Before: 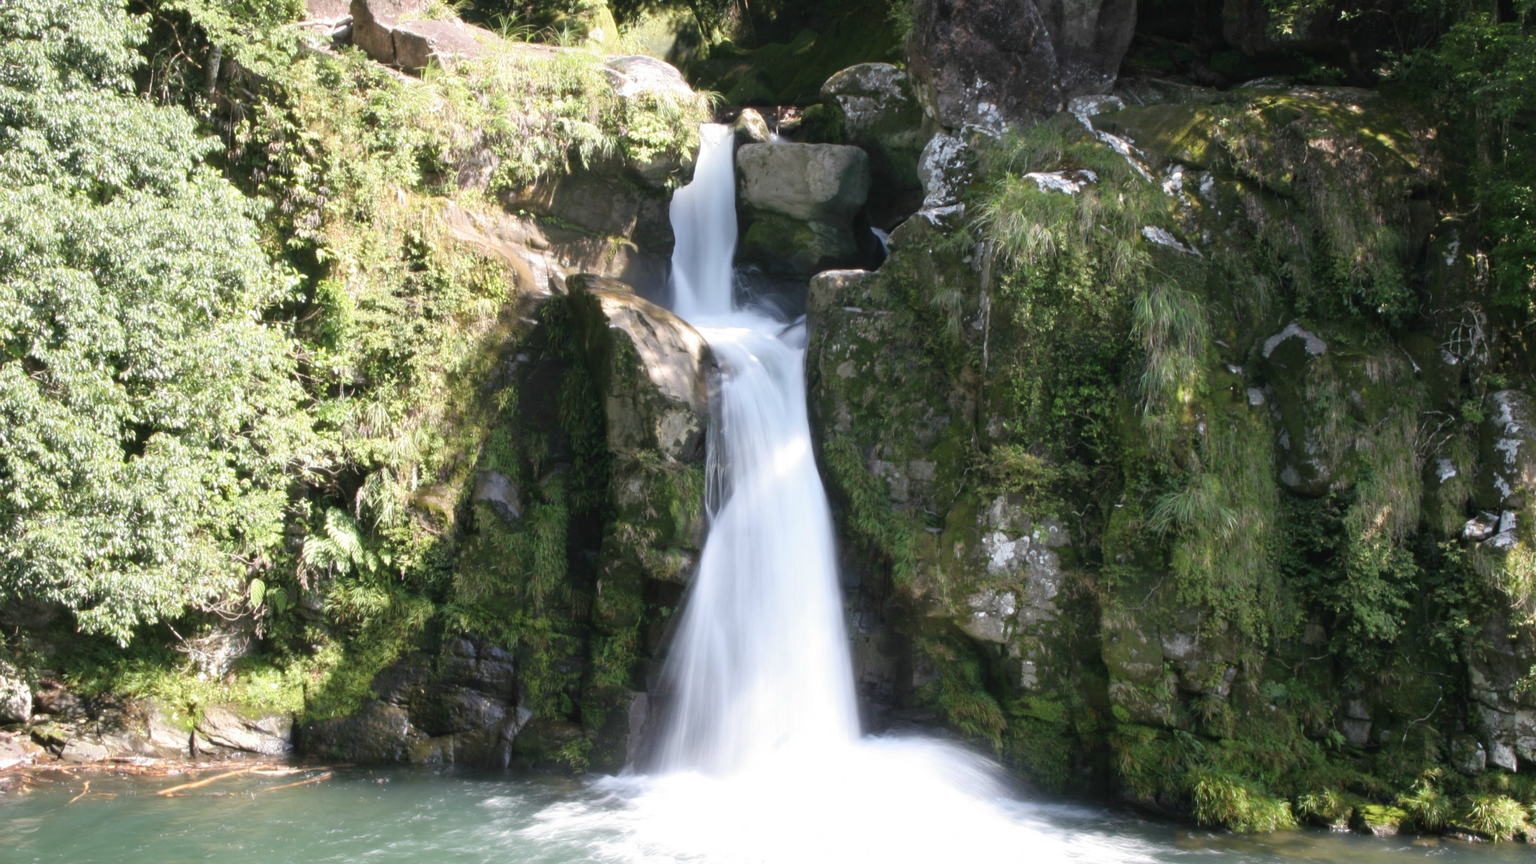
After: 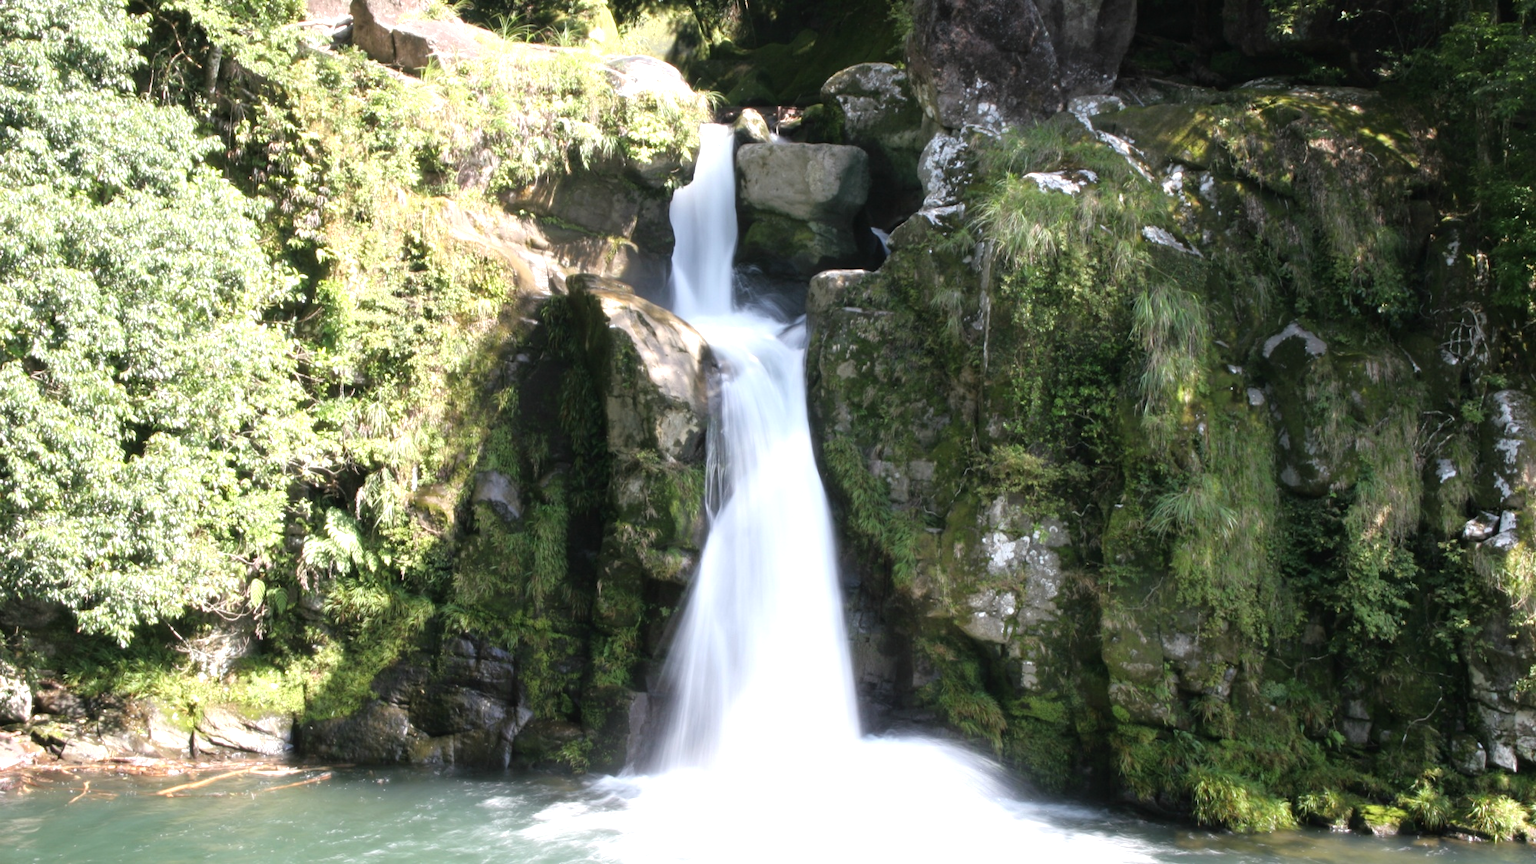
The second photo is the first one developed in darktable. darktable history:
tone equalizer: -8 EV -0.422 EV, -7 EV -0.408 EV, -6 EV -0.341 EV, -5 EV -0.254 EV, -3 EV 0.247 EV, -2 EV 0.32 EV, -1 EV 0.404 EV, +0 EV 0.405 EV
